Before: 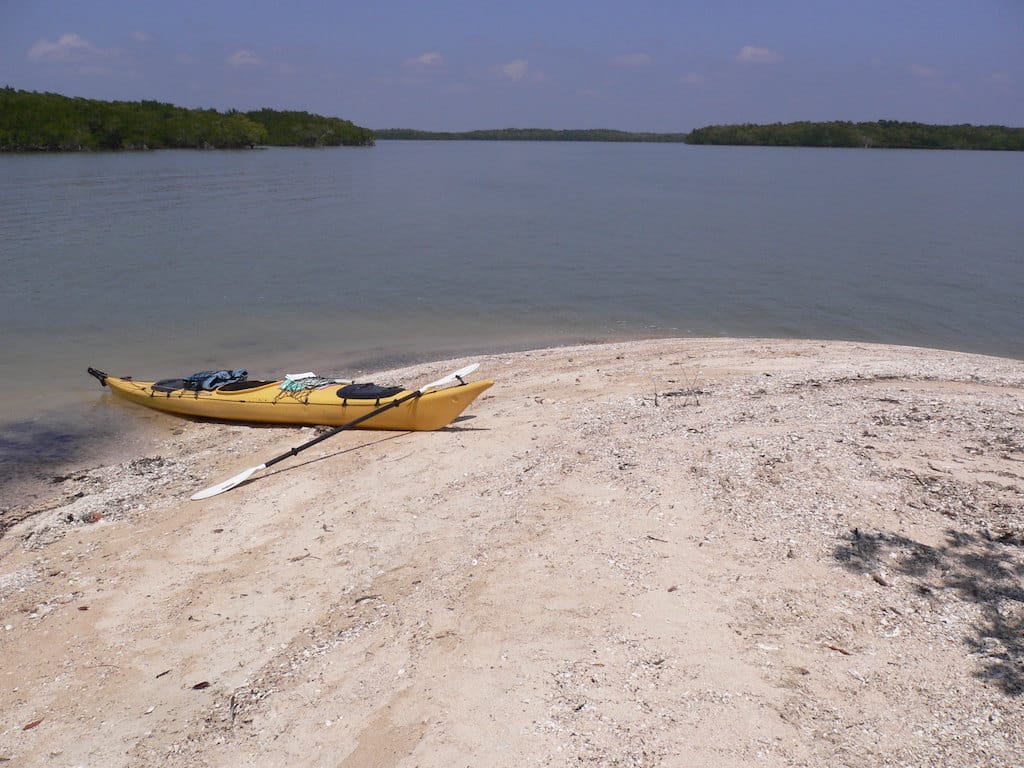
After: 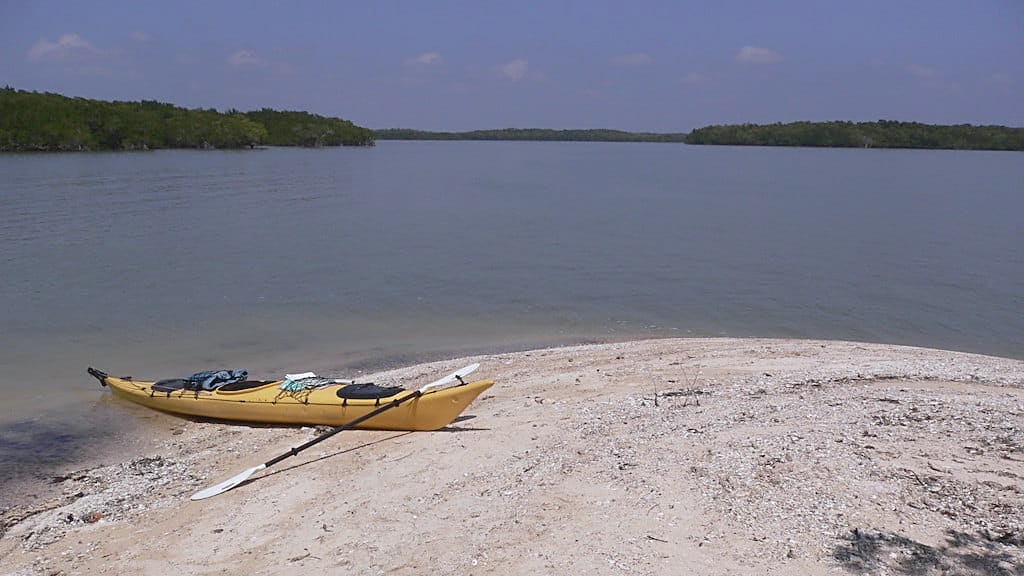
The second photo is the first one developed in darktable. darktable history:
crop: bottom 24.988%
white balance: red 0.983, blue 1.036
sharpen: on, module defaults
contrast brightness saturation: contrast -0.1, saturation -0.1
